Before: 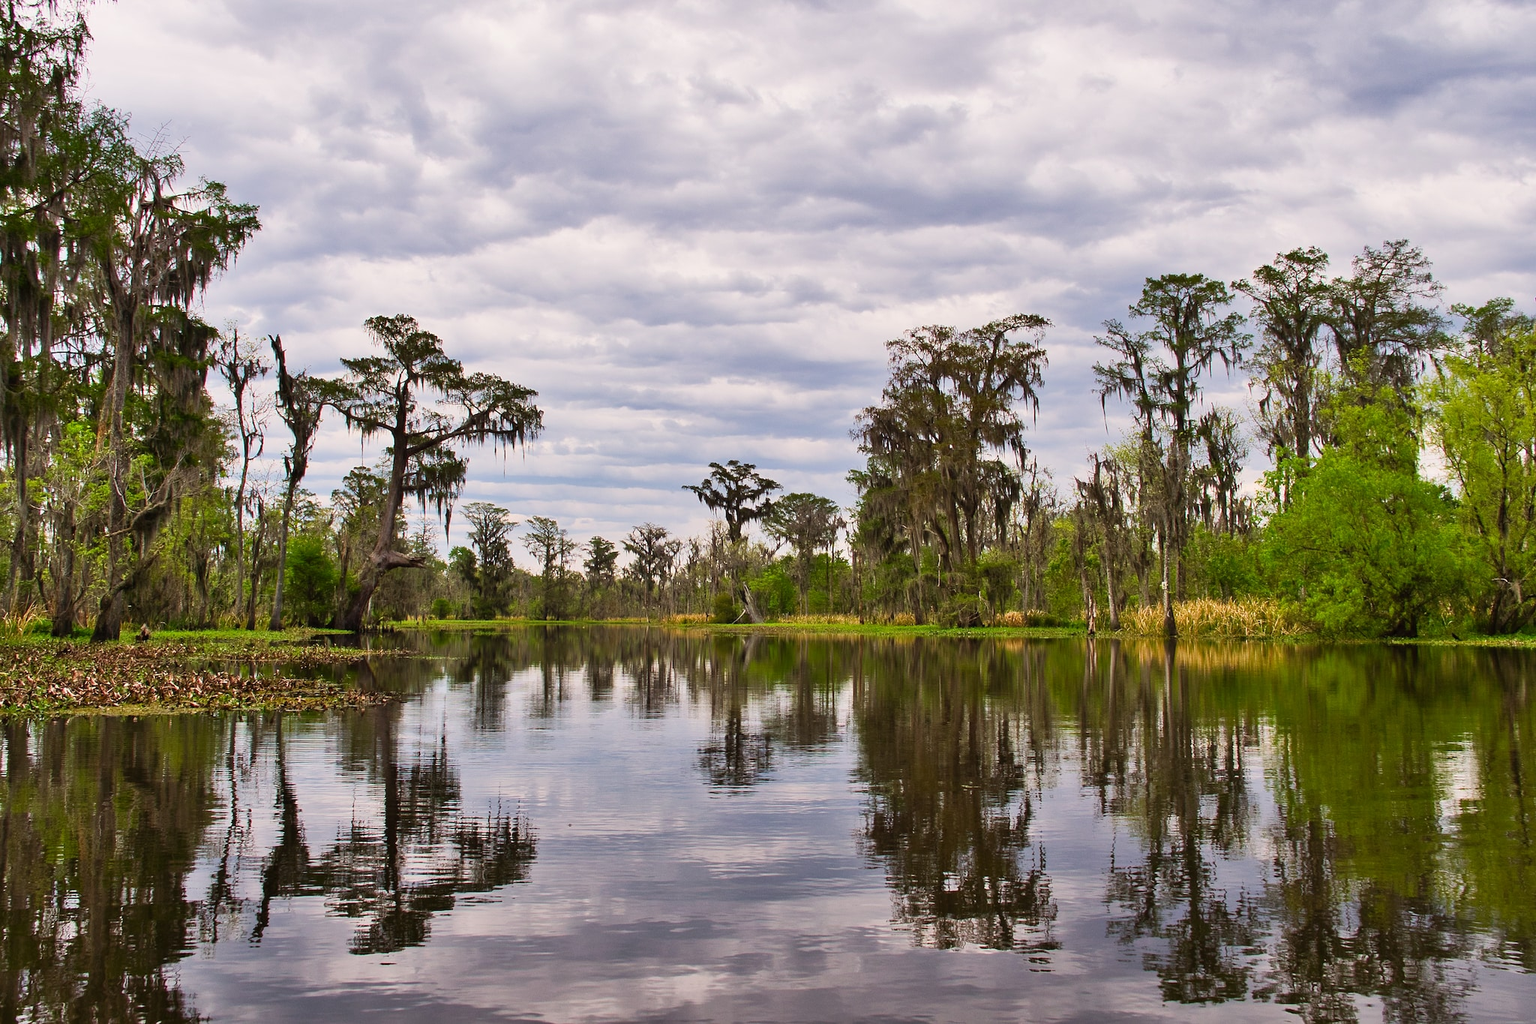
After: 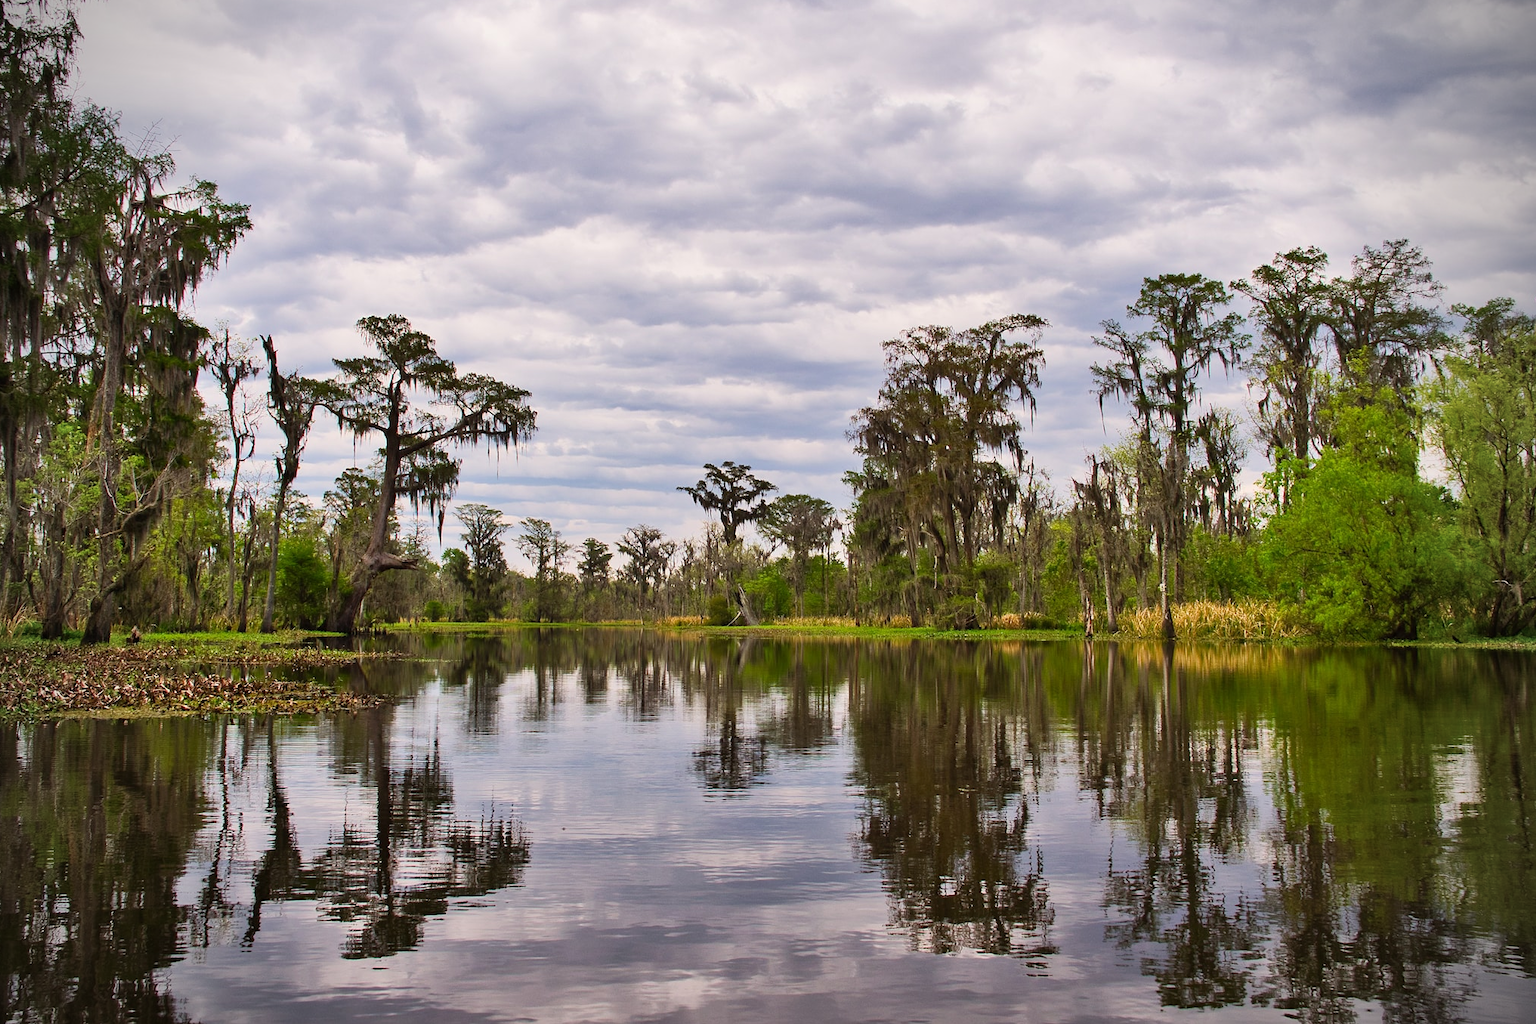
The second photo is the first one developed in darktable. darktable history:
crop and rotate: left 0.694%, top 0.27%, bottom 0.369%
vignetting: brightness -0.727, saturation -0.488
